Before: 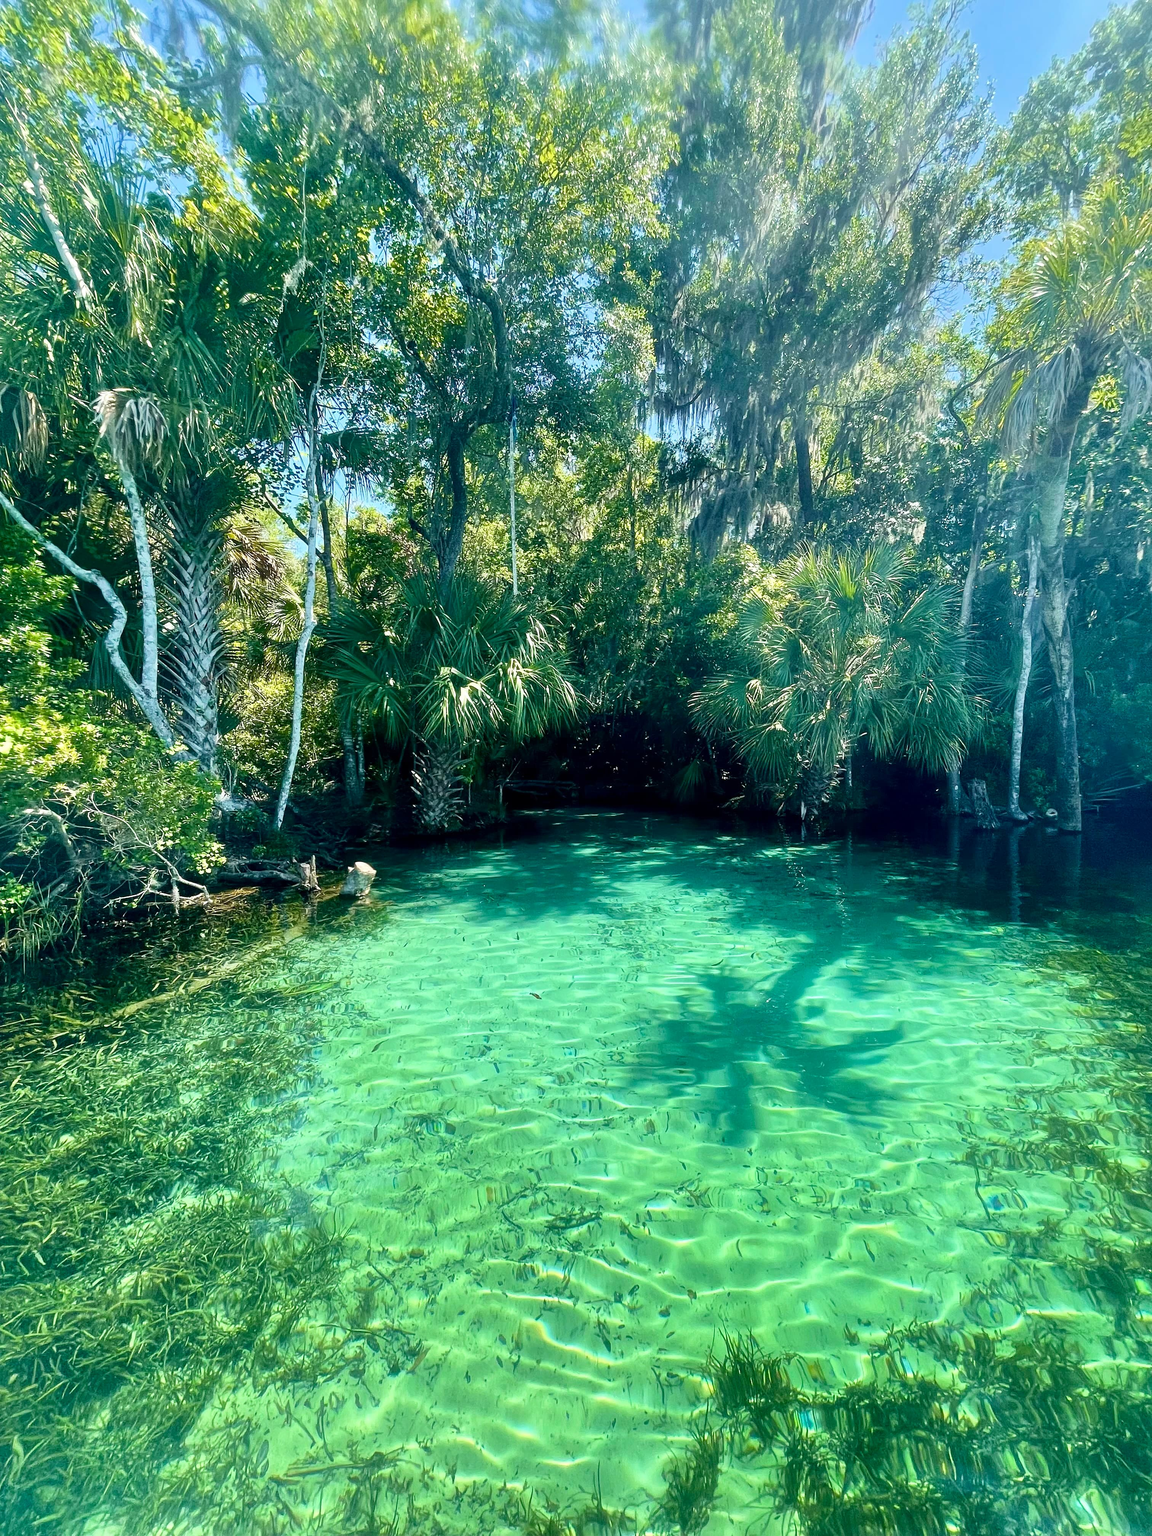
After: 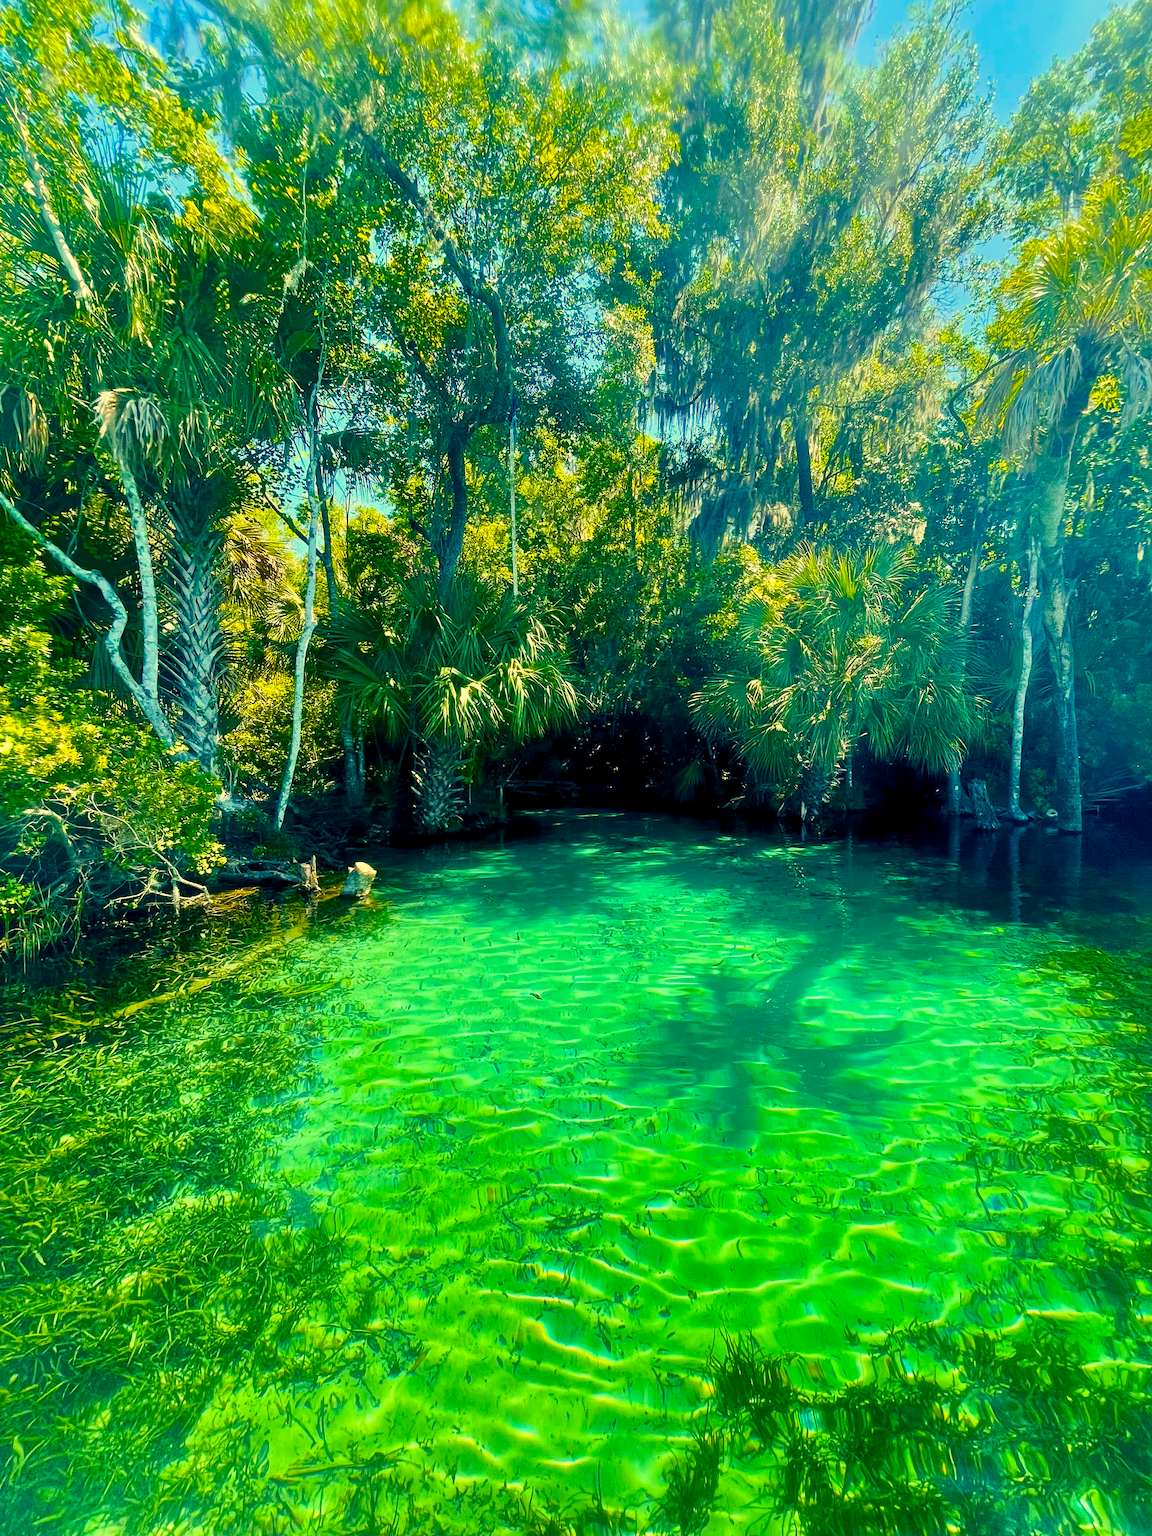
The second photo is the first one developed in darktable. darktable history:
color balance rgb: highlights gain › chroma 8.082%, highlights gain › hue 84.7°, linear chroma grading › global chroma 15.257%, perceptual saturation grading › global saturation 36.952%, perceptual saturation grading › shadows 35.574%, global vibrance 9.613%
